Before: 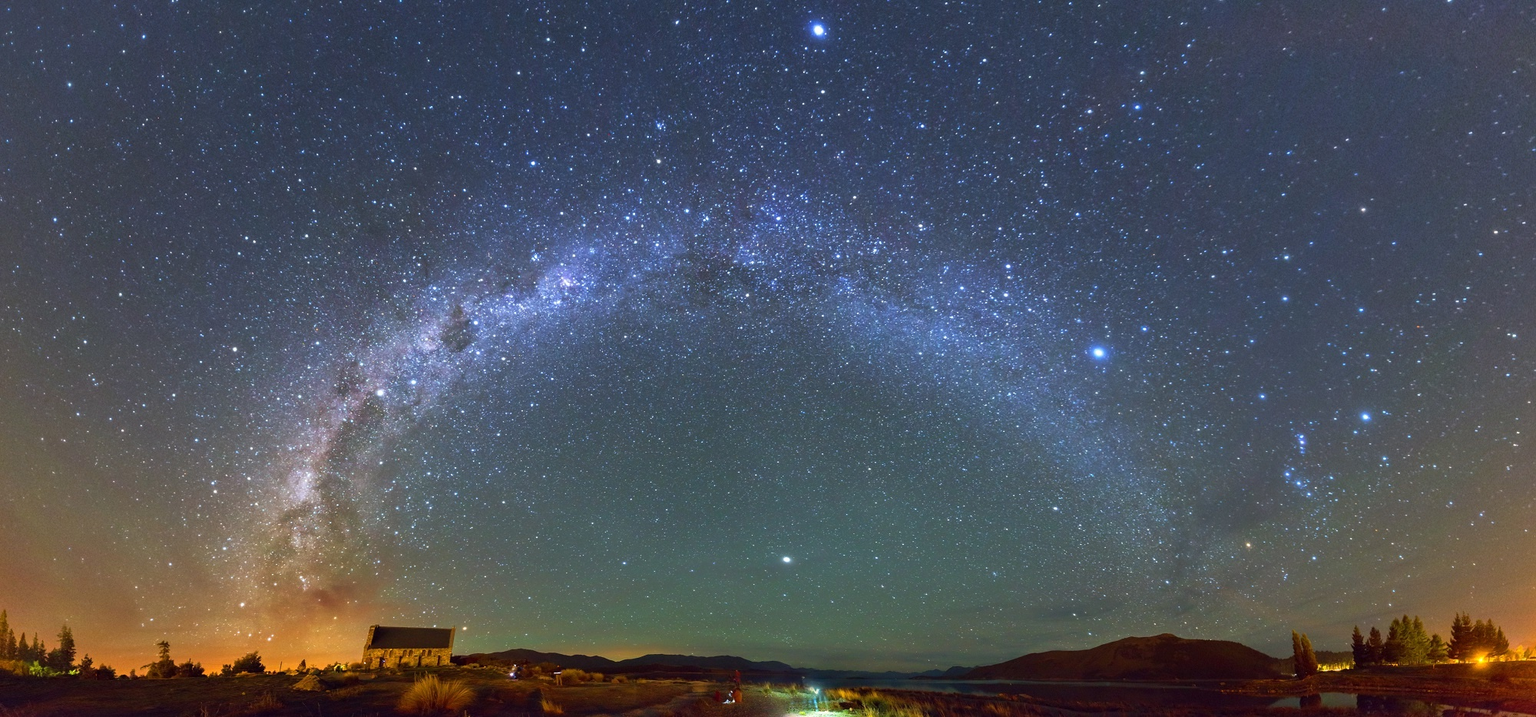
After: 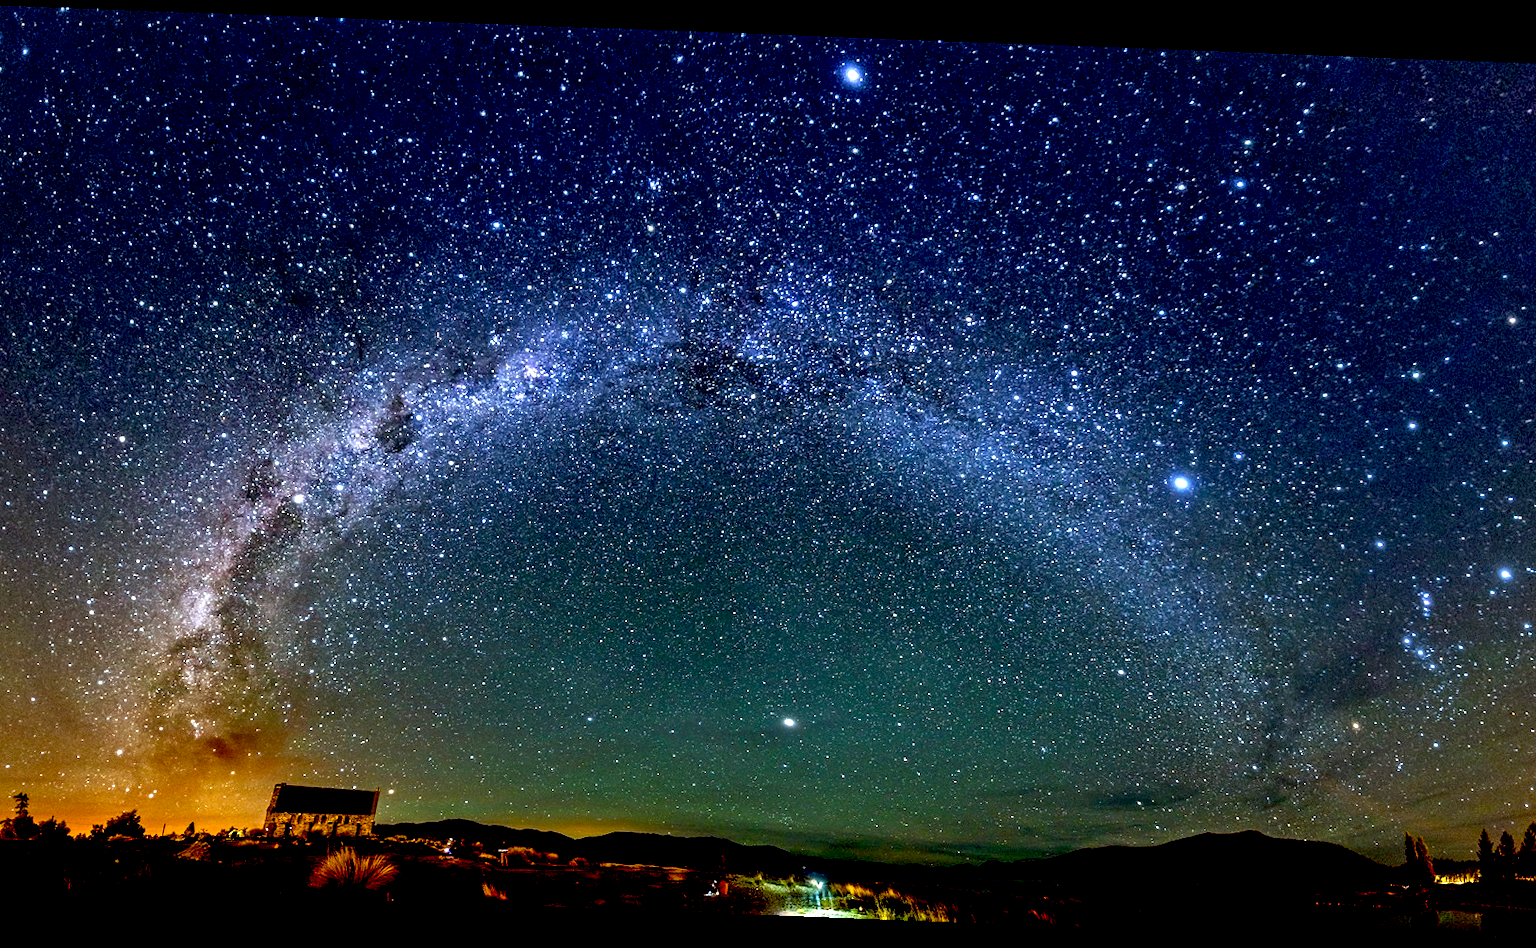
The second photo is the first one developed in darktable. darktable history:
contrast equalizer: octaves 7, y [[0.5, 0.542, 0.583, 0.625, 0.667, 0.708], [0.5 ×6], [0.5 ×6], [0 ×6], [0 ×6]]
crop and rotate: left 9.597%, right 10.195%
exposure: black level correction 0.056, compensate highlight preservation false
rotate and perspective: rotation 2.17°, automatic cropping off
